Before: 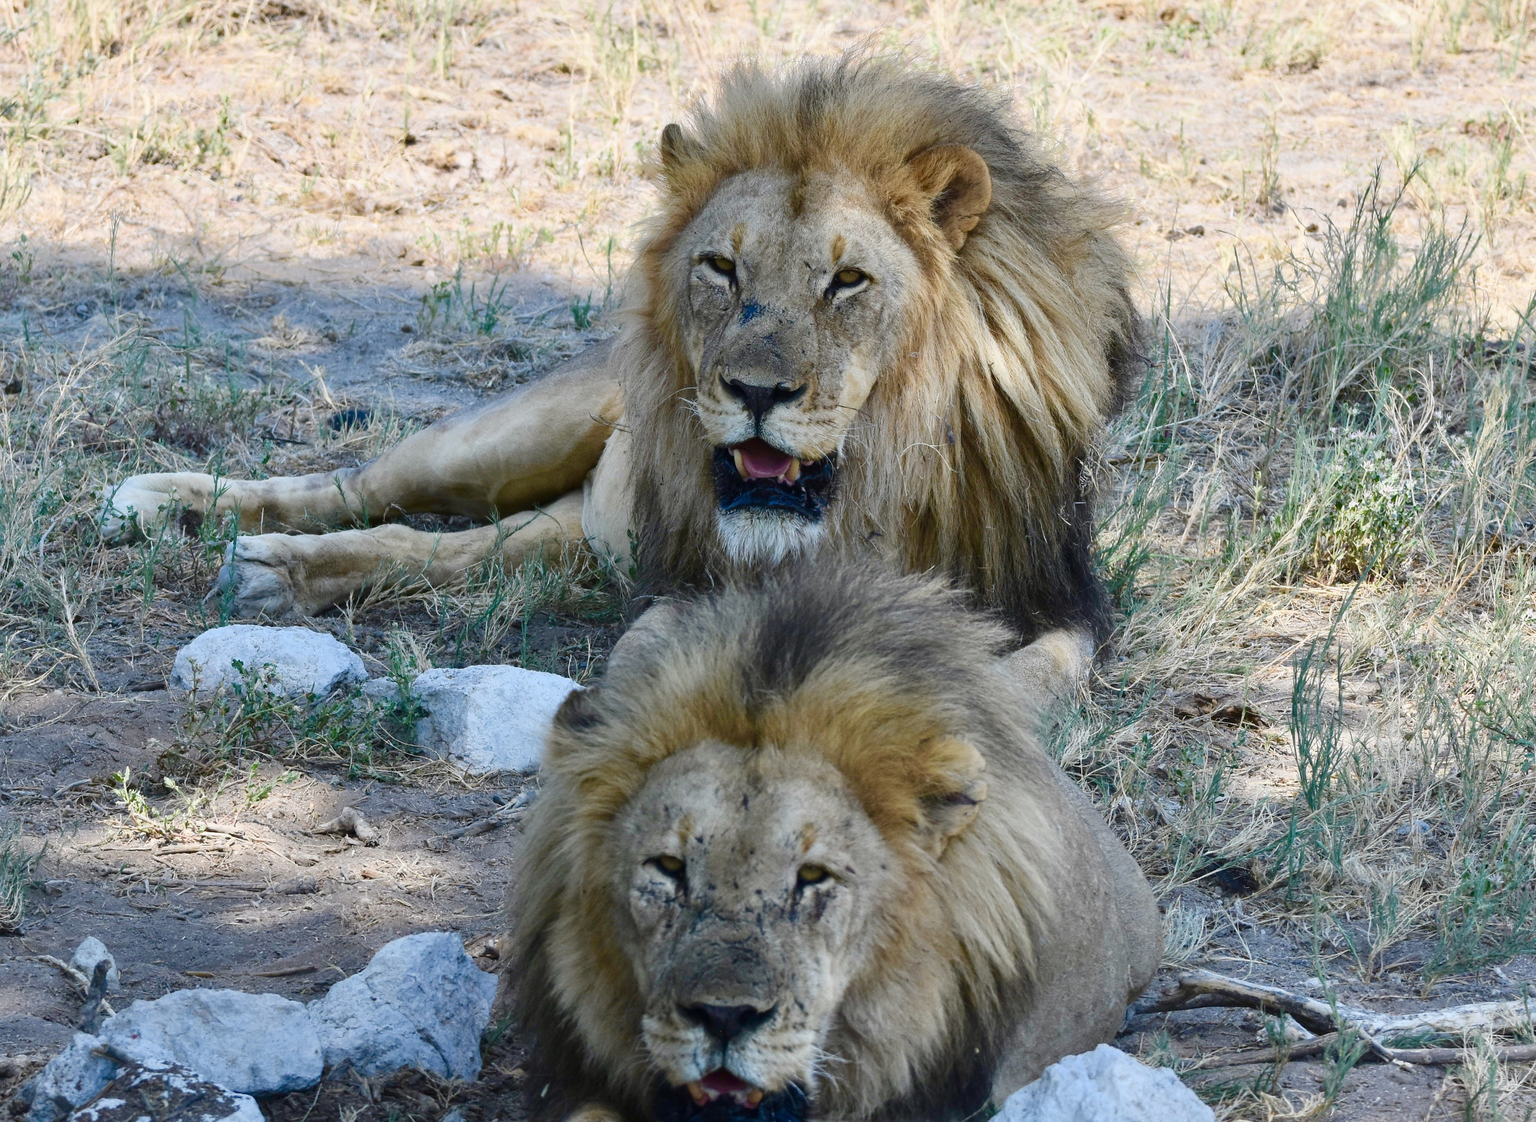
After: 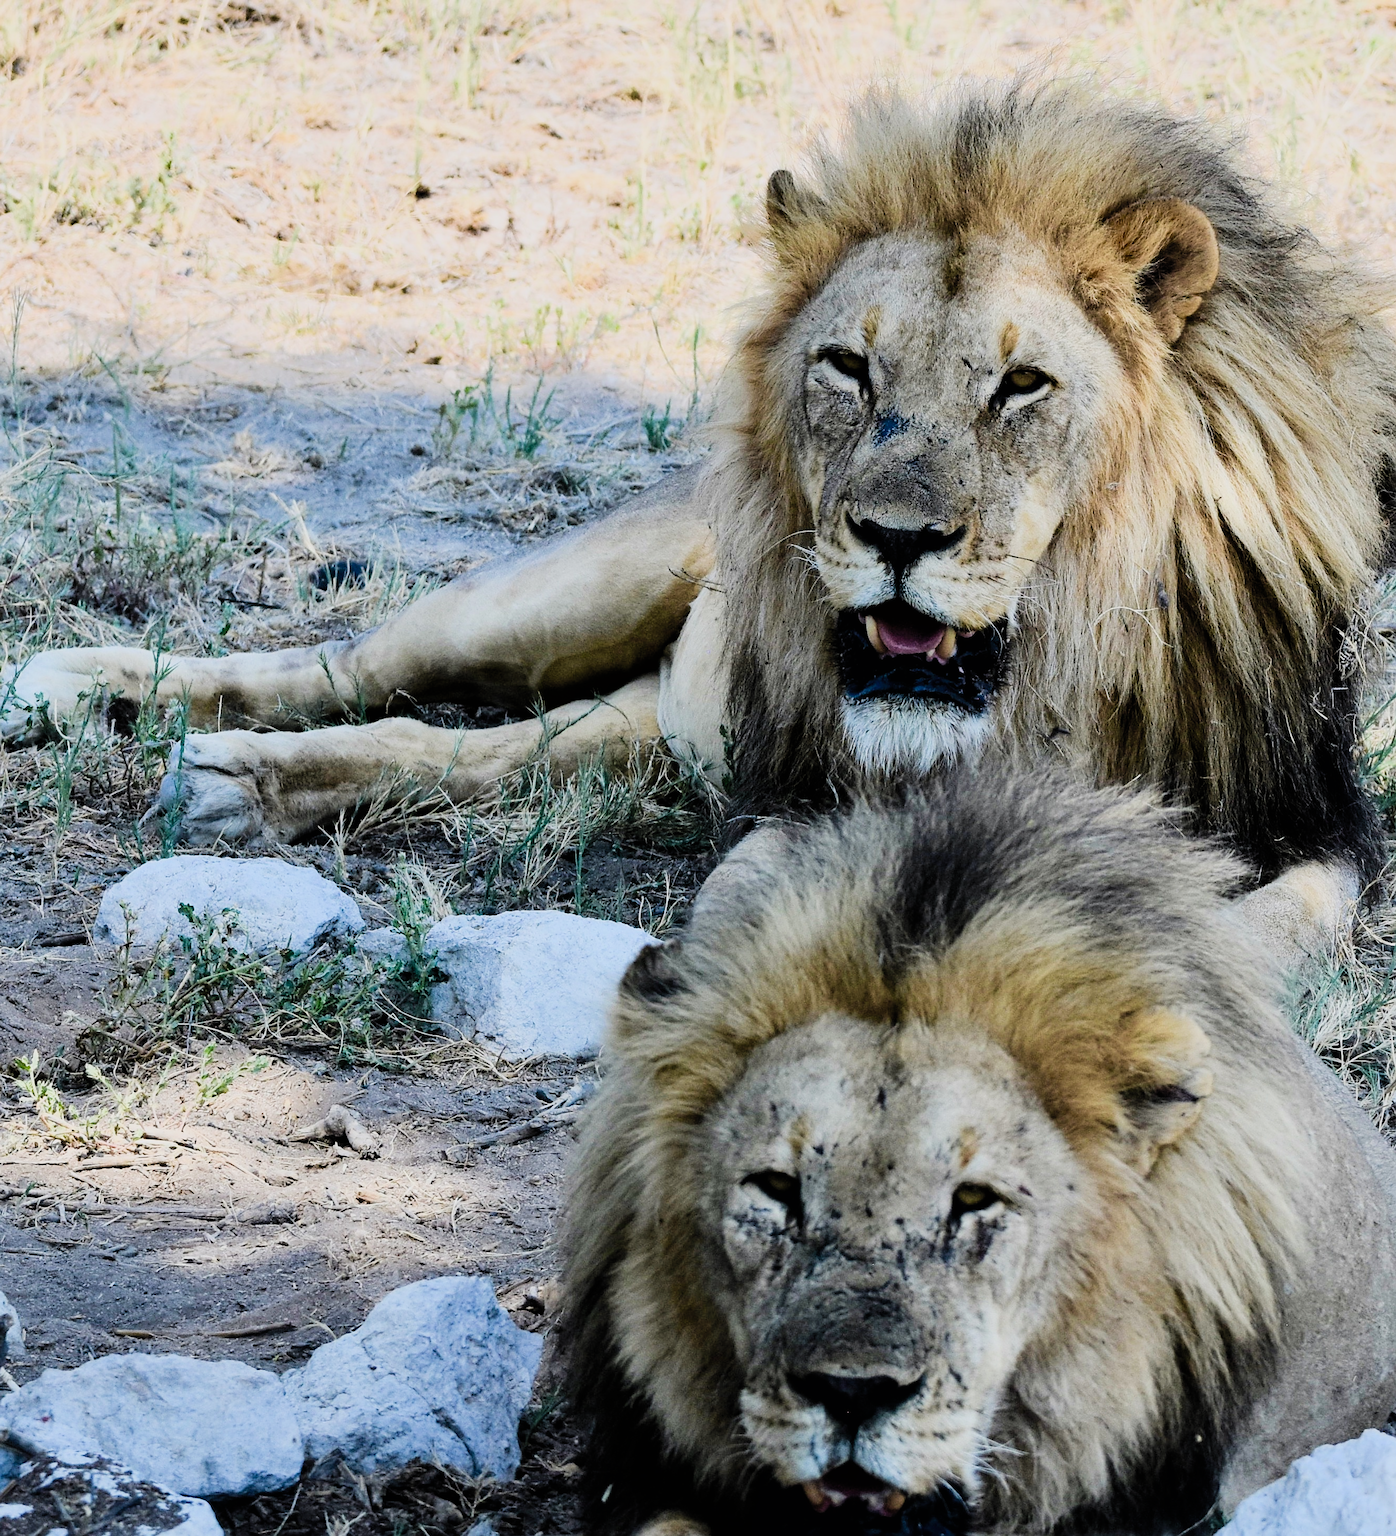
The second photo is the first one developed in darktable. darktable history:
sharpen: amount 0.205
shadows and highlights: shadows 4.23, highlights -16.68, soften with gaussian
contrast brightness saturation: contrast 0.204, brightness 0.153, saturation 0.137
filmic rgb: black relative exposure -4.23 EV, white relative exposure 5.14 EV, hardness 2.16, contrast 1.163
crop and rotate: left 6.64%, right 26.952%
